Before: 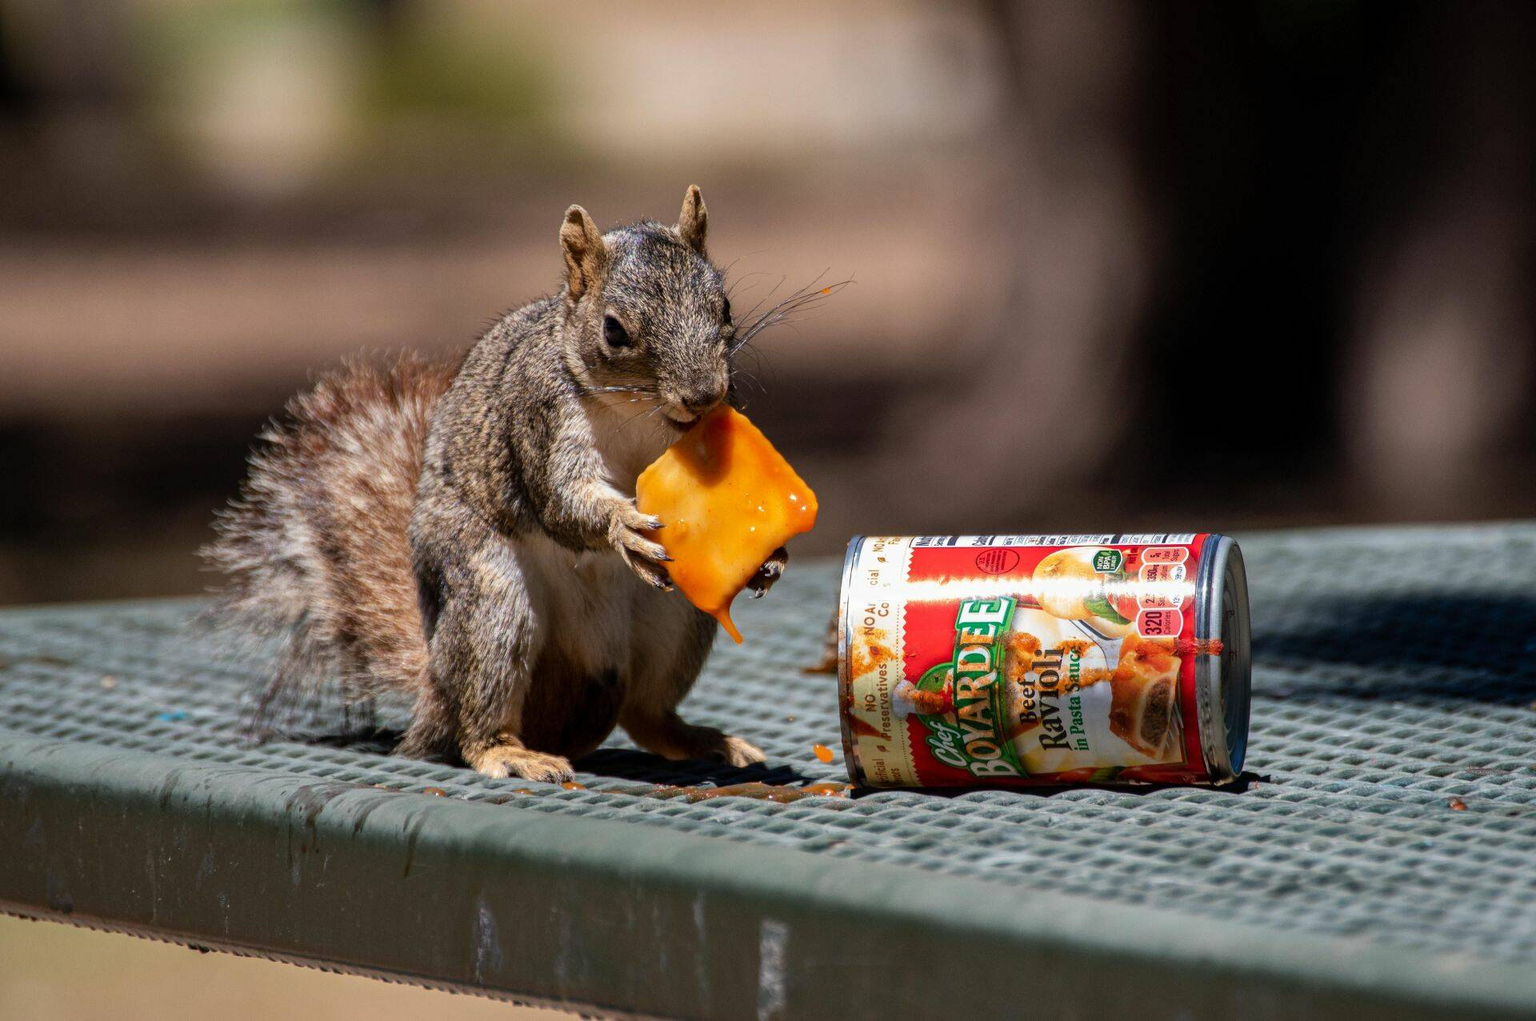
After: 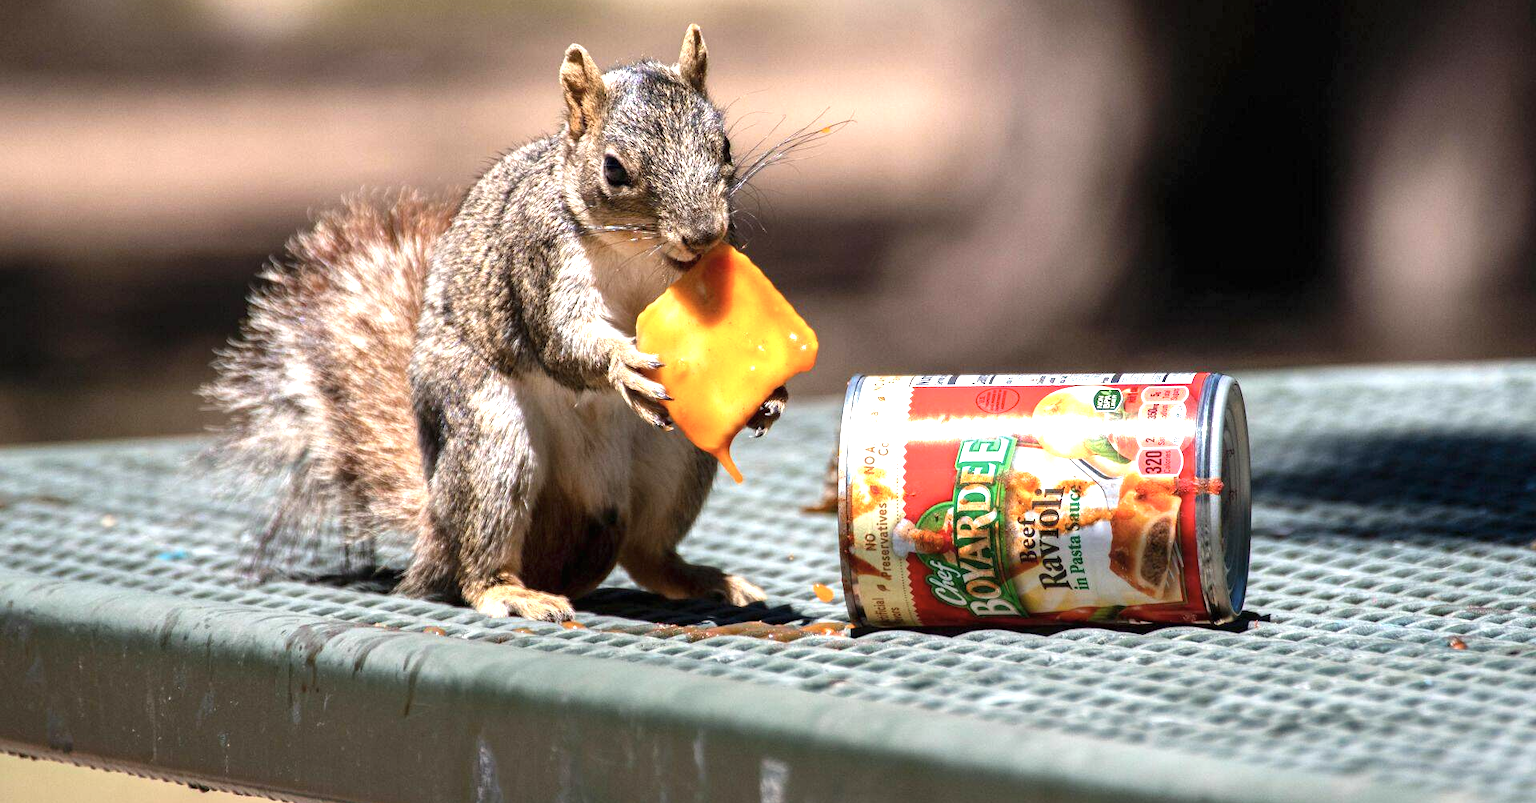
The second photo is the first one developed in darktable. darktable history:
crop and rotate: top 15.774%, bottom 5.506%
exposure: black level correction 0, exposure 1.379 EV, compensate exposure bias true, compensate highlight preservation false
color correction: saturation 0.85
tone equalizer: on, module defaults
graduated density: rotation -180°, offset 24.95
